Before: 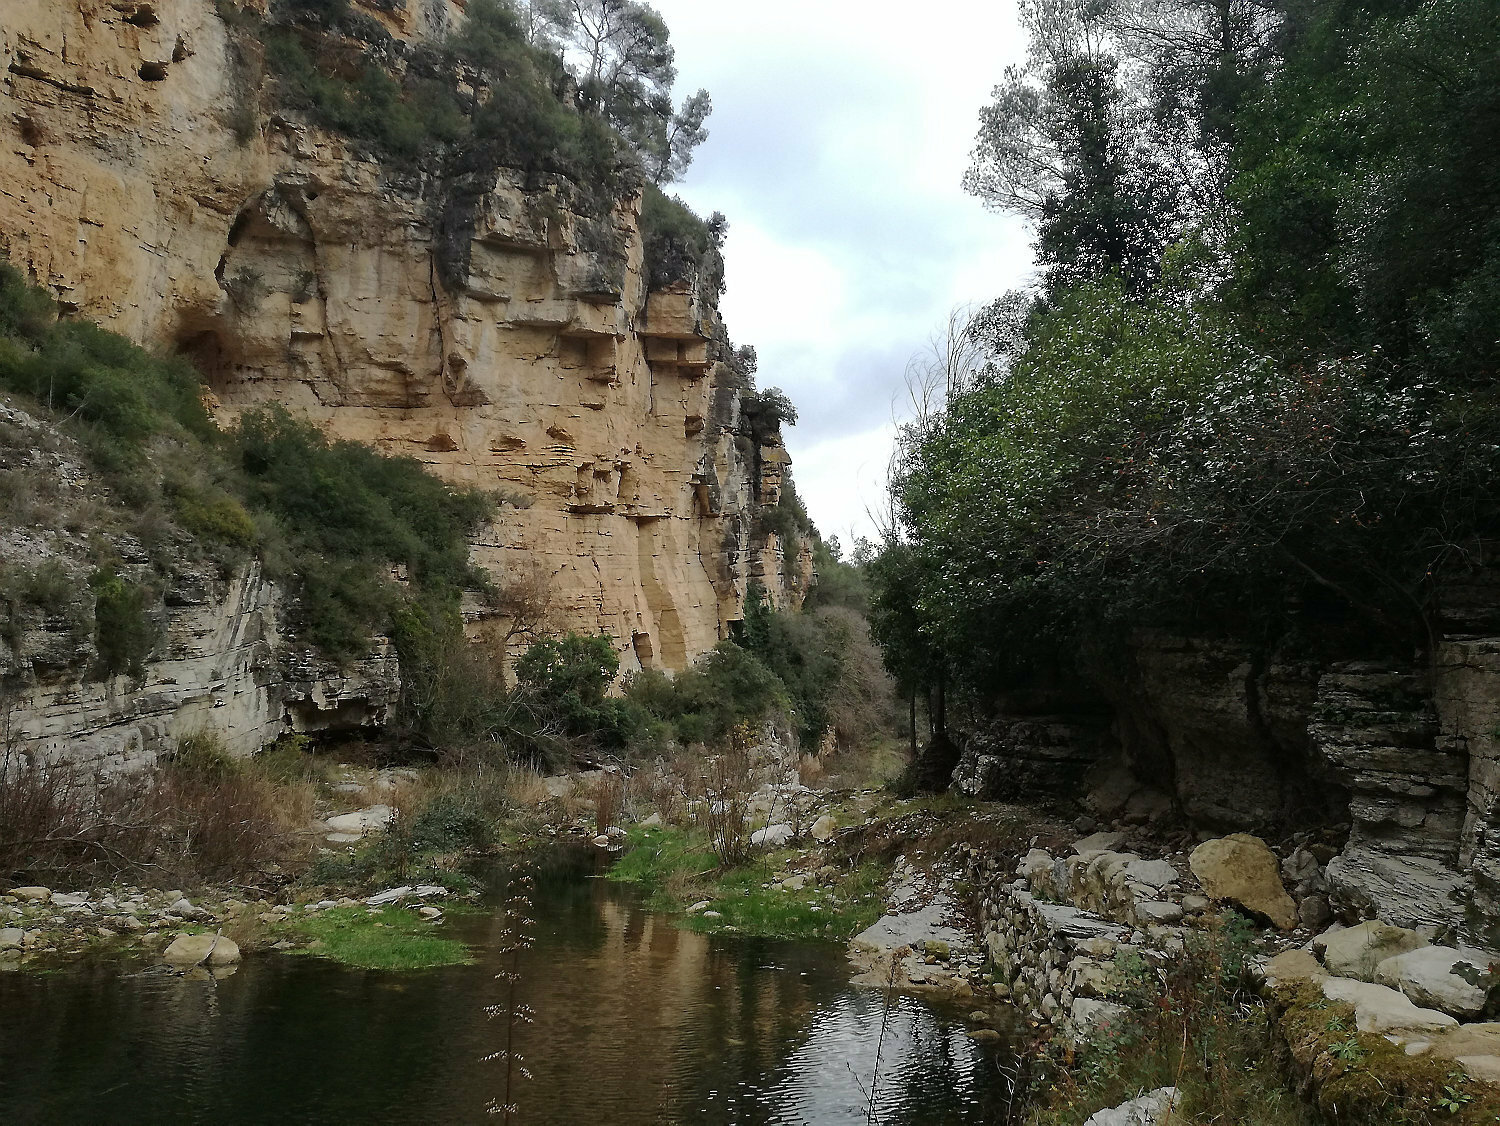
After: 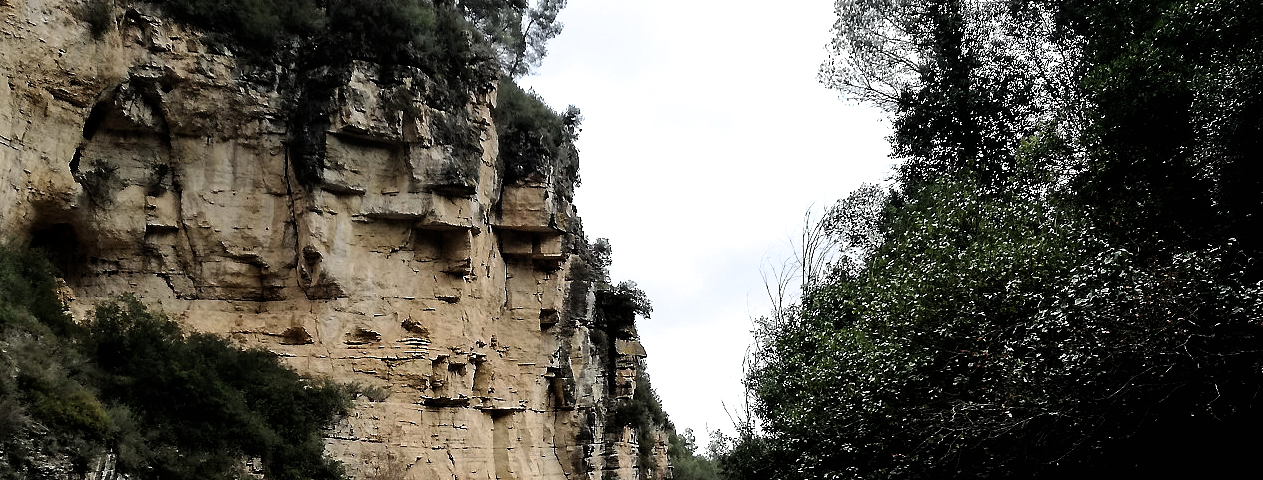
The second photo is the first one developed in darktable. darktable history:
crop and rotate: left 9.668%, top 9.531%, right 6.069%, bottom 47.813%
filmic rgb: black relative exposure -8.29 EV, white relative exposure 2.2 EV, hardness 7.1, latitude 84.97%, contrast 1.682, highlights saturation mix -3.8%, shadows ↔ highlights balance -2.54%
